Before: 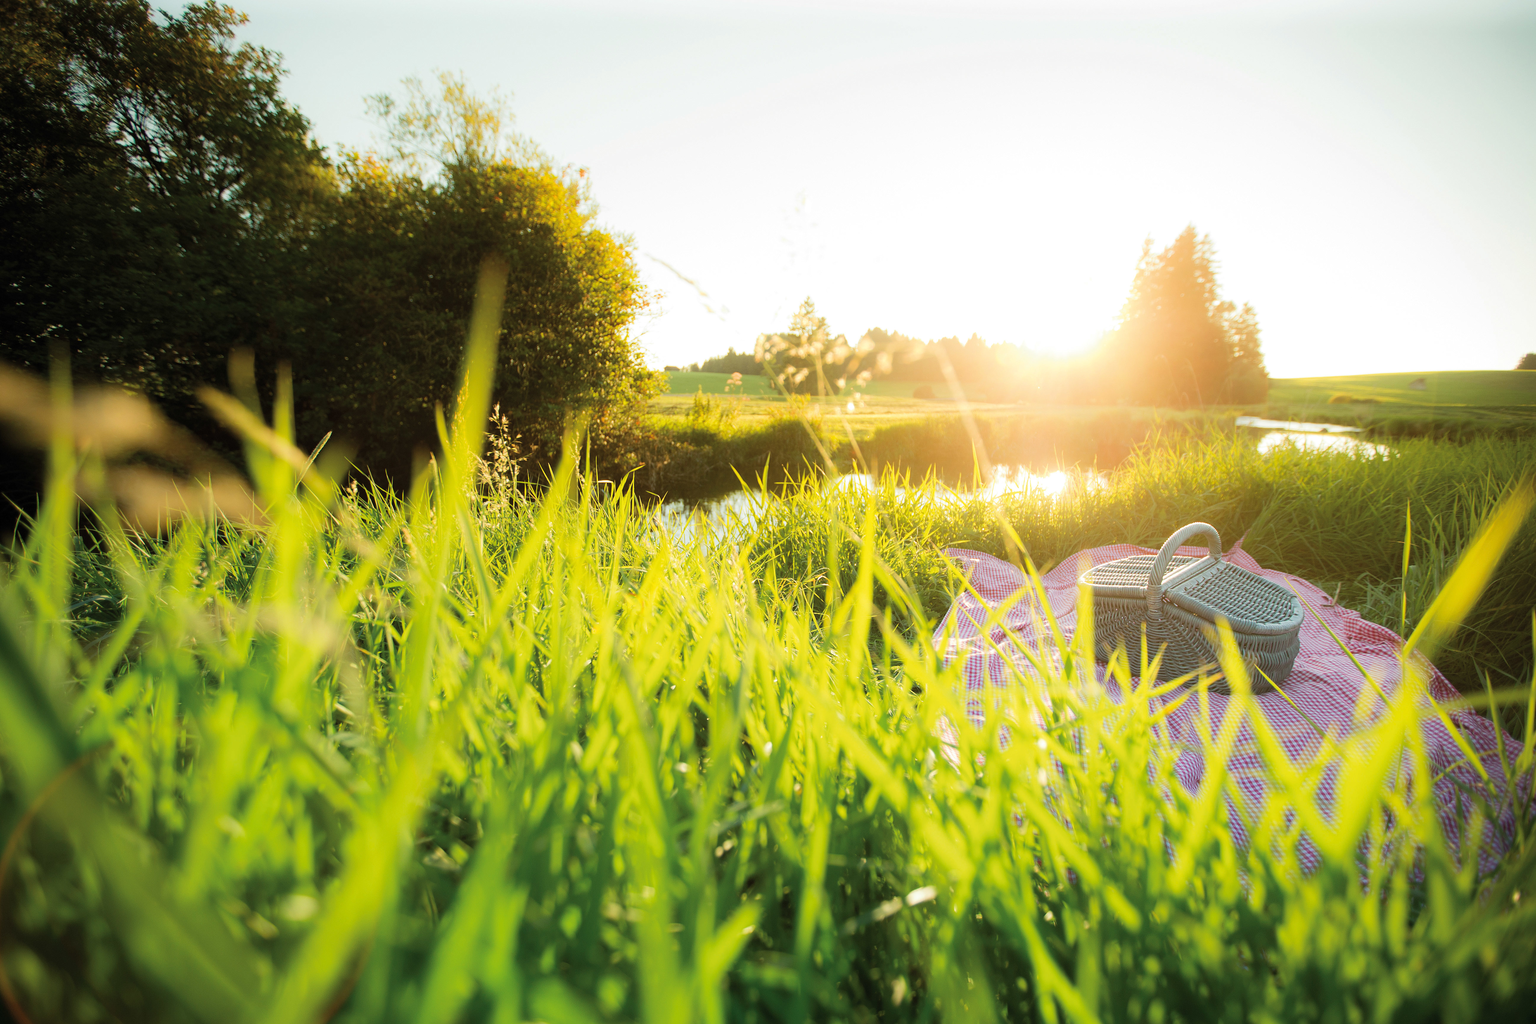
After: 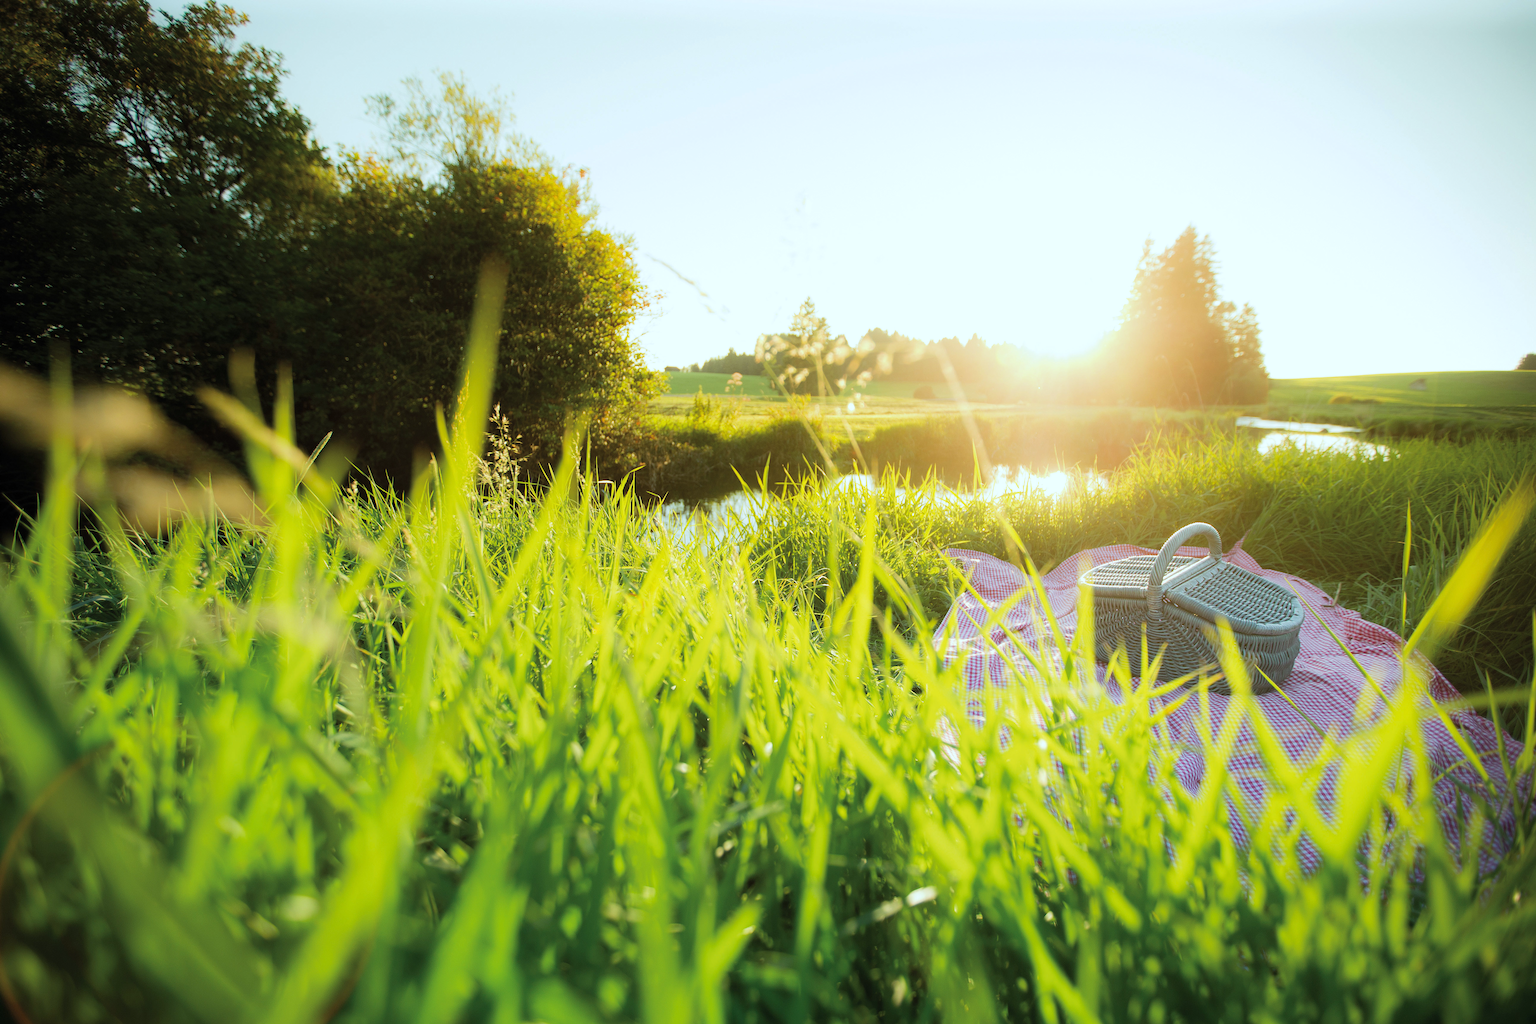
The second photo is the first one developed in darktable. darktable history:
exposure: compensate highlight preservation false
white balance: red 0.925, blue 1.046
